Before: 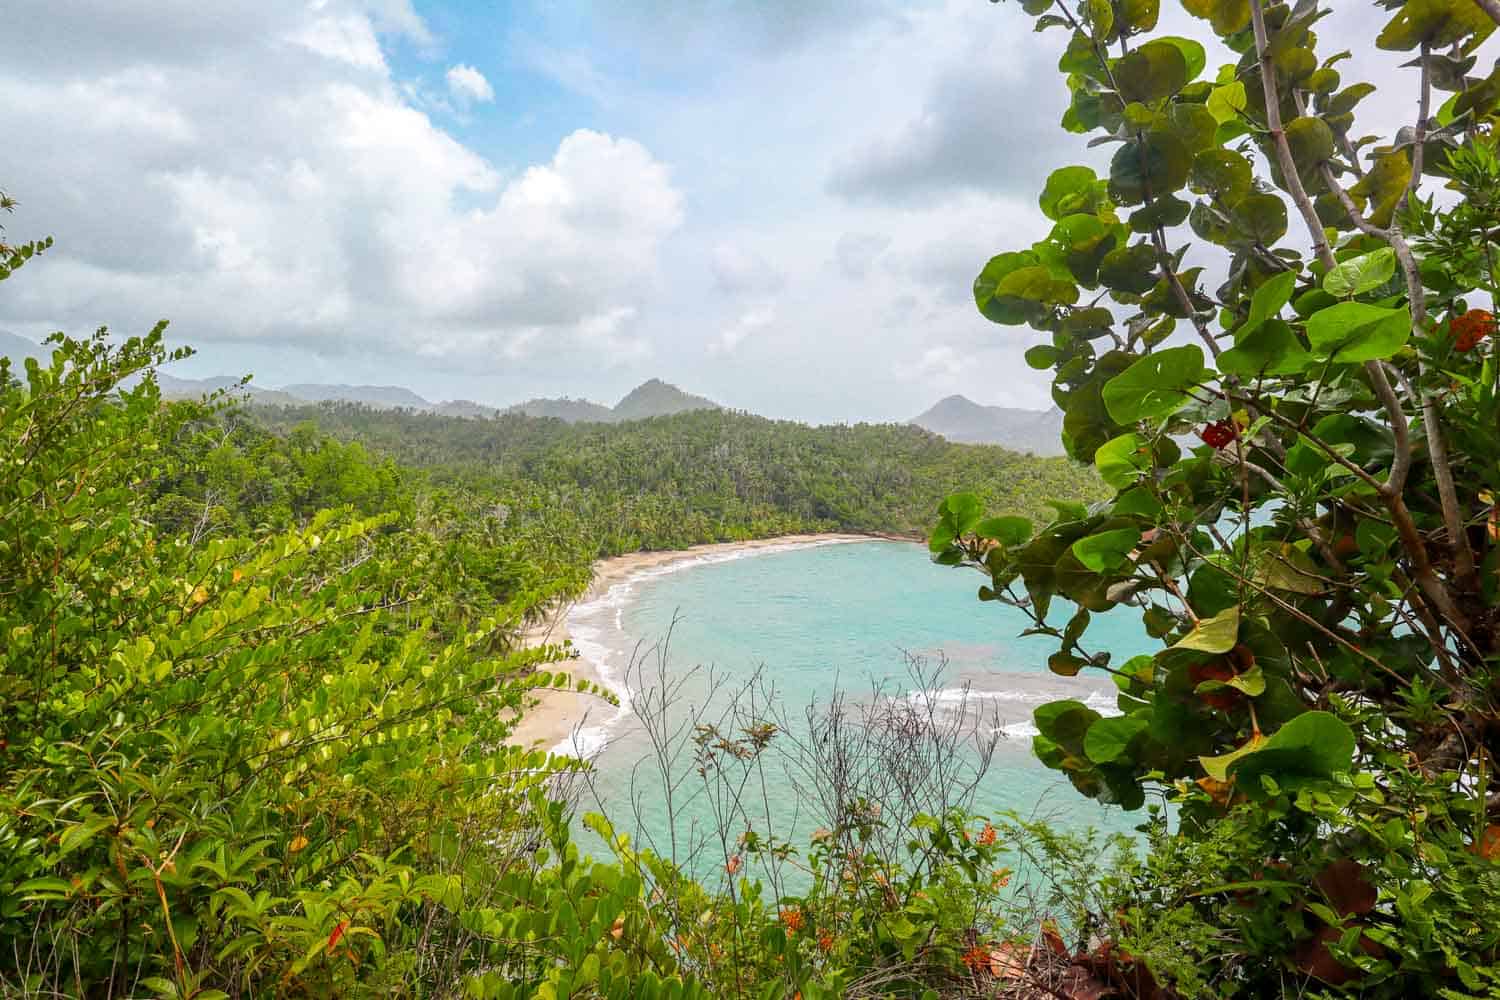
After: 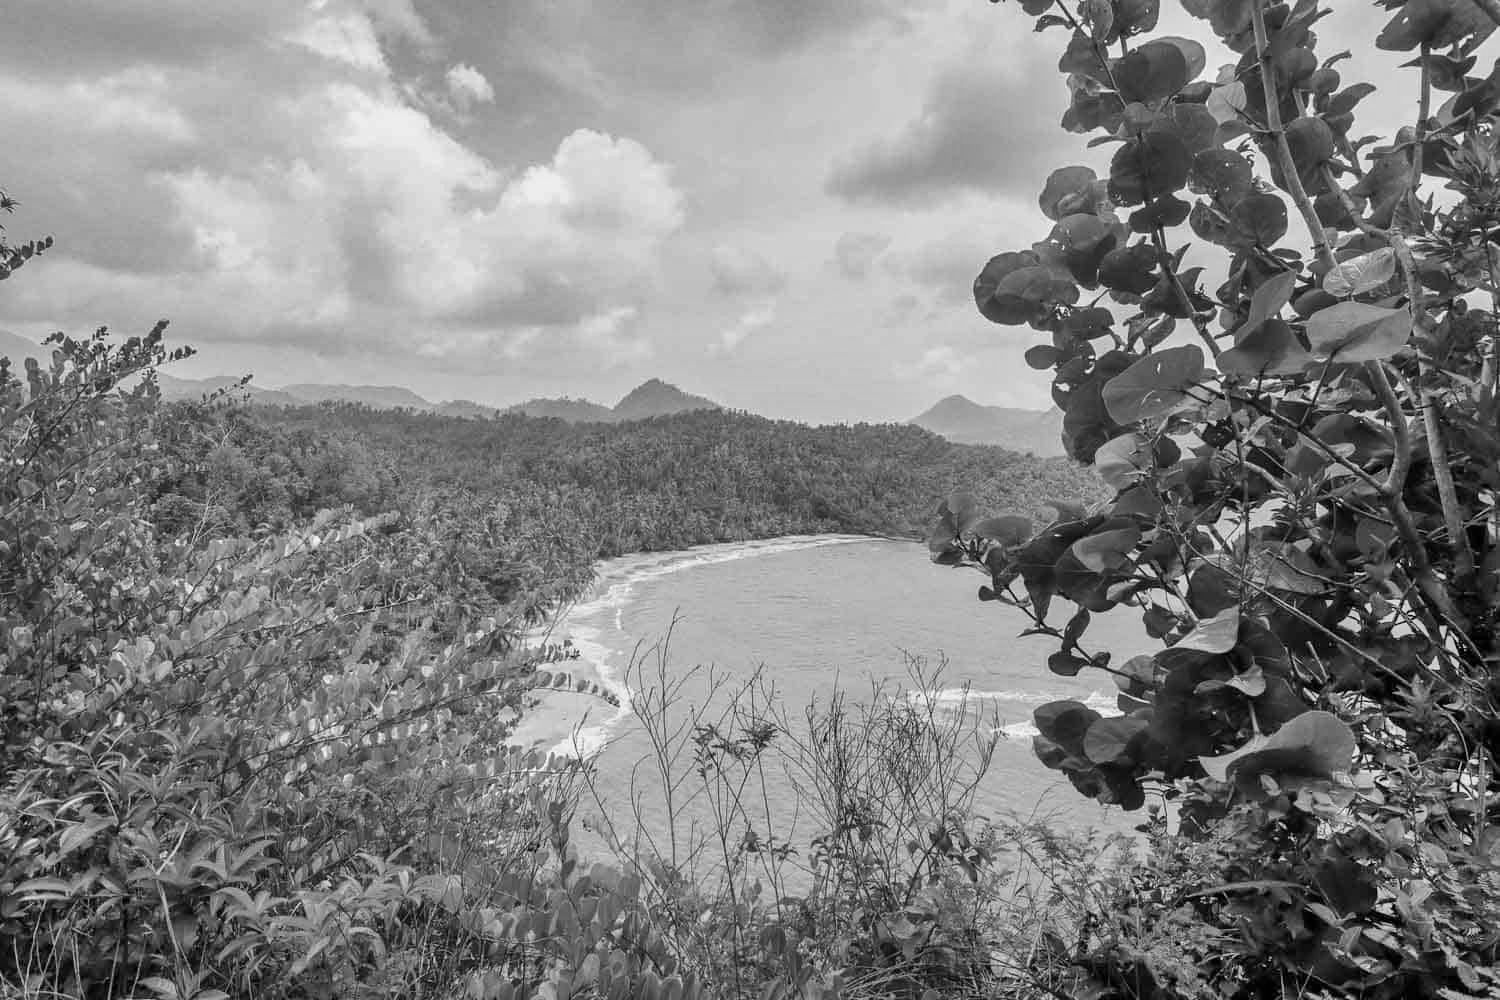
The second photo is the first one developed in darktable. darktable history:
shadows and highlights: shadows 60, soften with gaussian
monochrome: a -74.22, b 78.2
